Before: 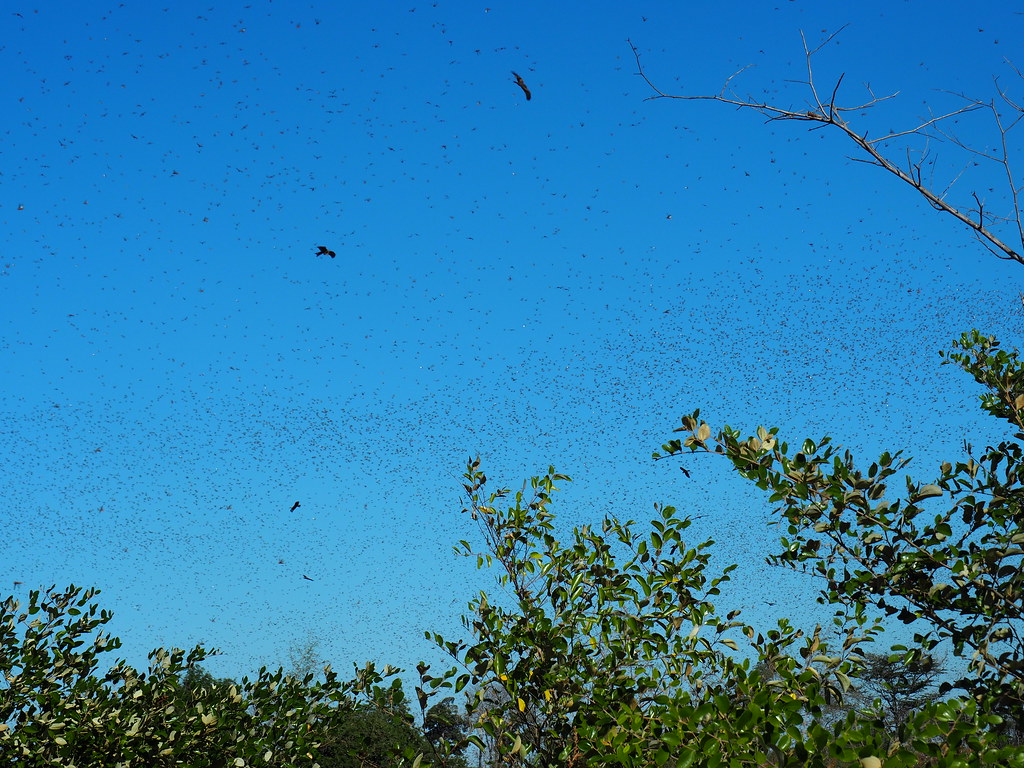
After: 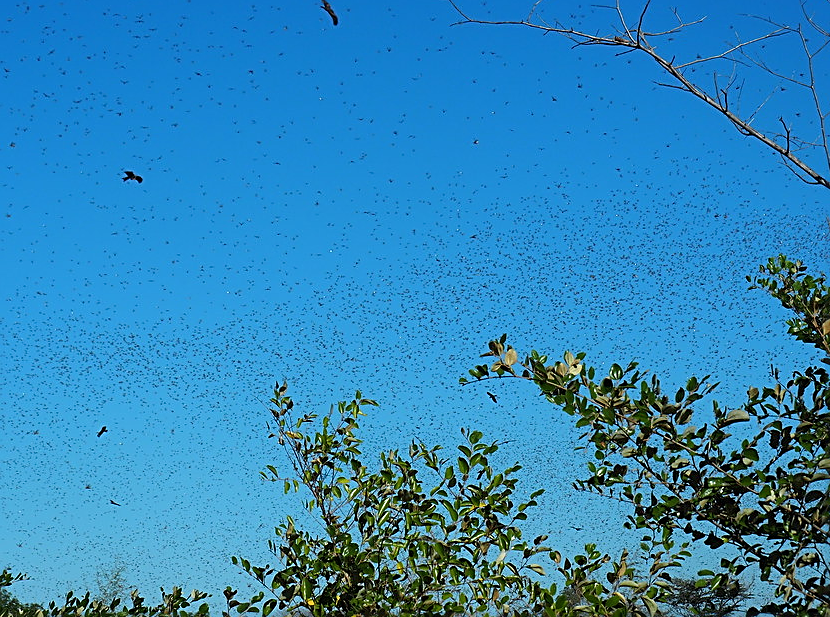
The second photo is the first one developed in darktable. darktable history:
crop: left 18.902%, top 9.895%, right 0%, bottom 9.739%
sharpen: amount 0.573
